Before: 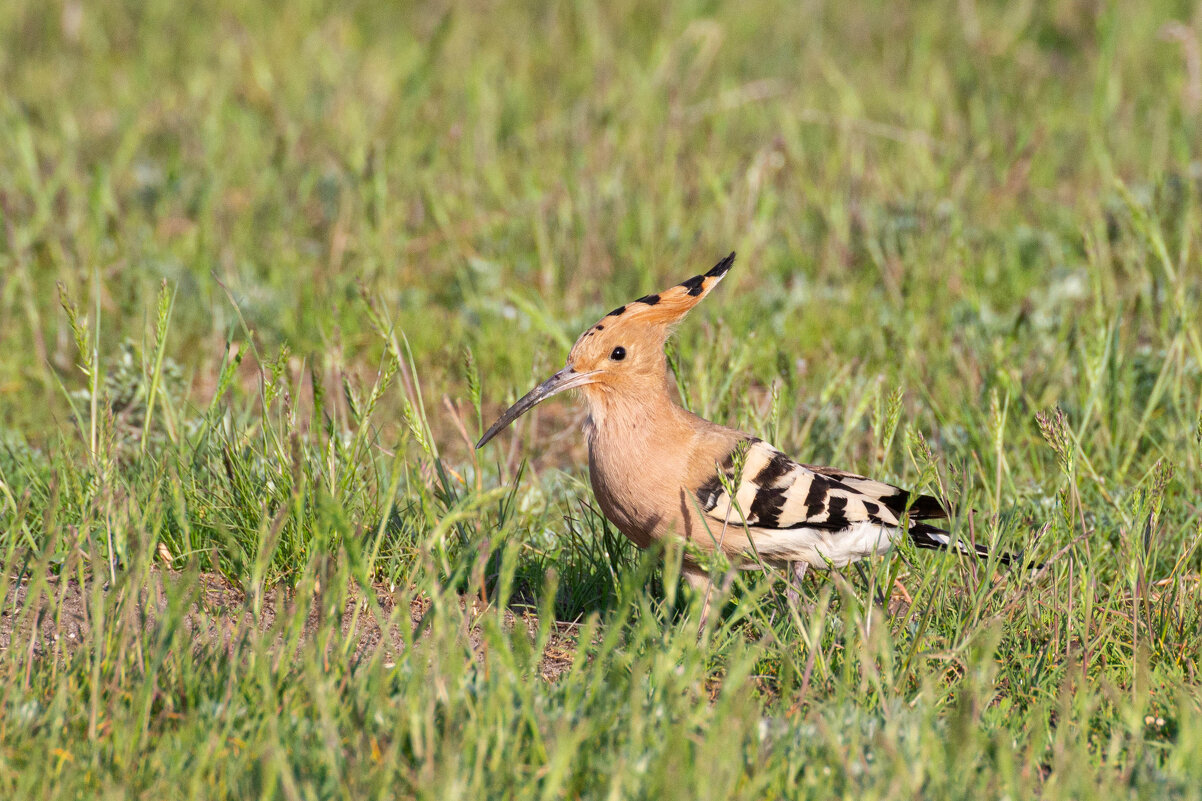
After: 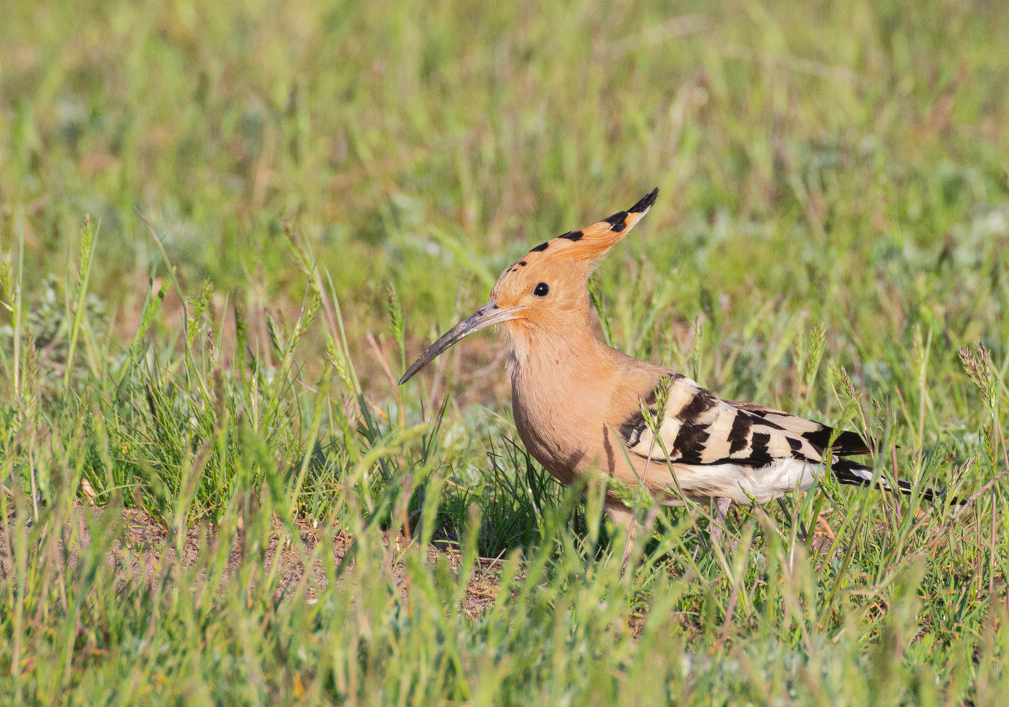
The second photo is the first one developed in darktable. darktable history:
tone curve: curves: ch0 [(0, 0) (0.003, 0.048) (0.011, 0.055) (0.025, 0.065) (0.044, 0.089) (0.069, 0.111) (0.1, 0.132) (0.136, 0.163) (0.177, 0.21) (0.224, 0.259) (0.277, 0.323) (0.335, 0.385) (0.399, 0.442) (0.468, 0.508) (0.543, 0.578) (0.623, 0.648) (0.709, 0.716) (0.801, 0.781) (0.898, 0.845) (1, 1)], color space Lab, independent channels, preserve colors none
crop: left 6.453%, top 8.076%, right 9.525%, bottom 3.563%
shadows and highlights: shadows 37.03, highlights -26.84, soften with gaussian
